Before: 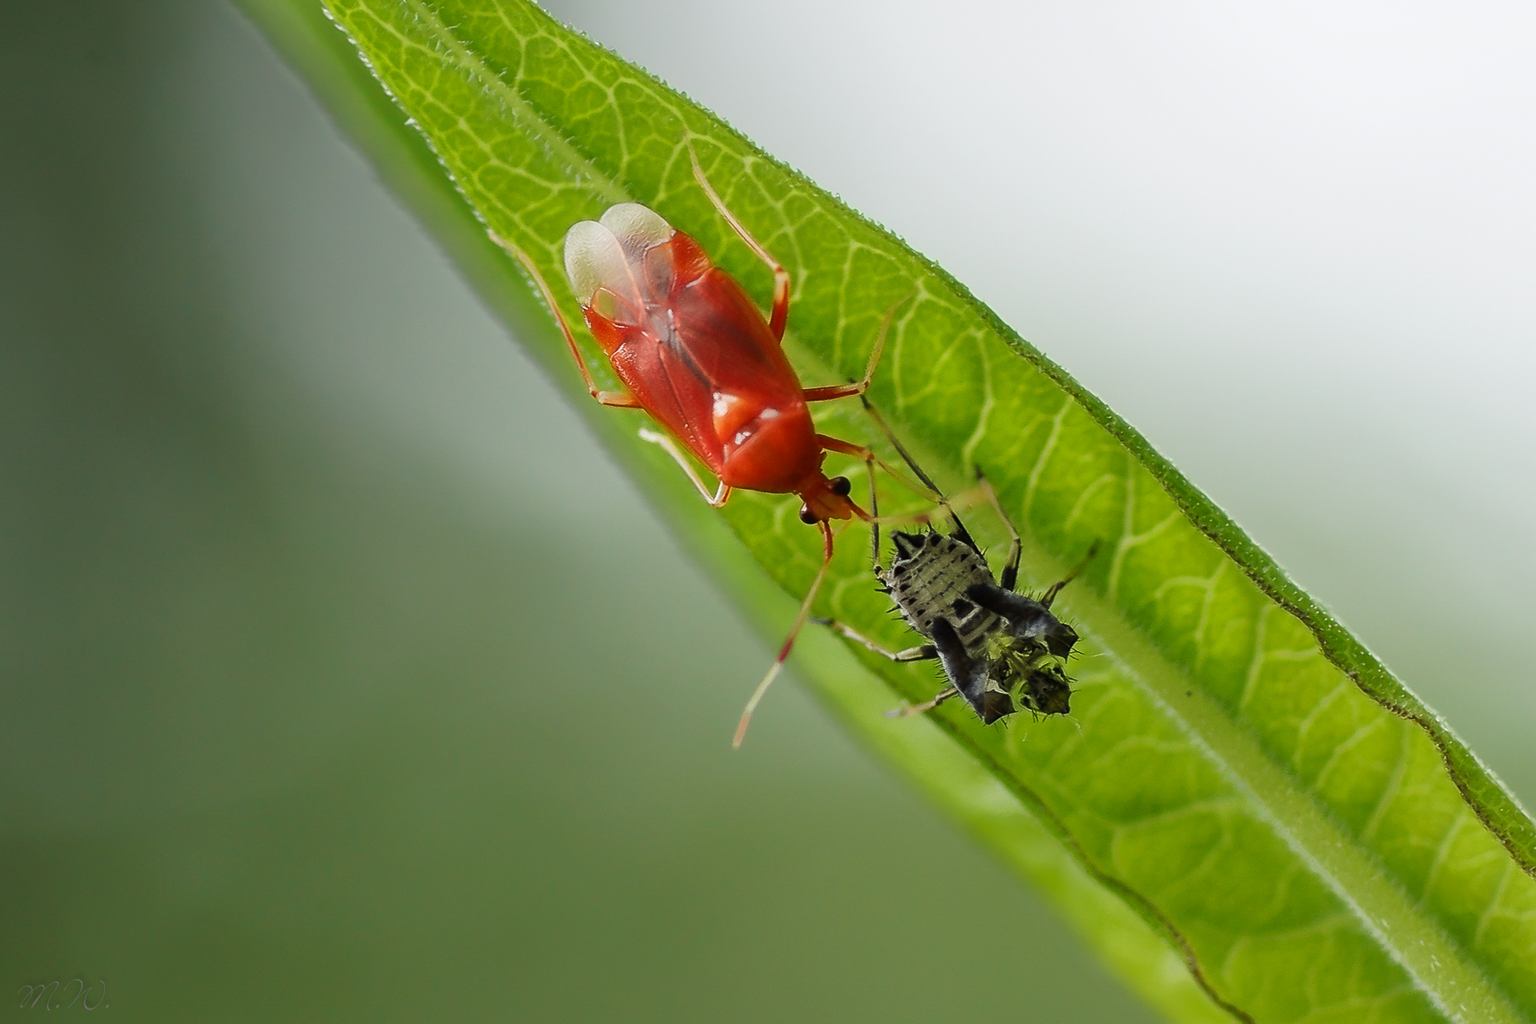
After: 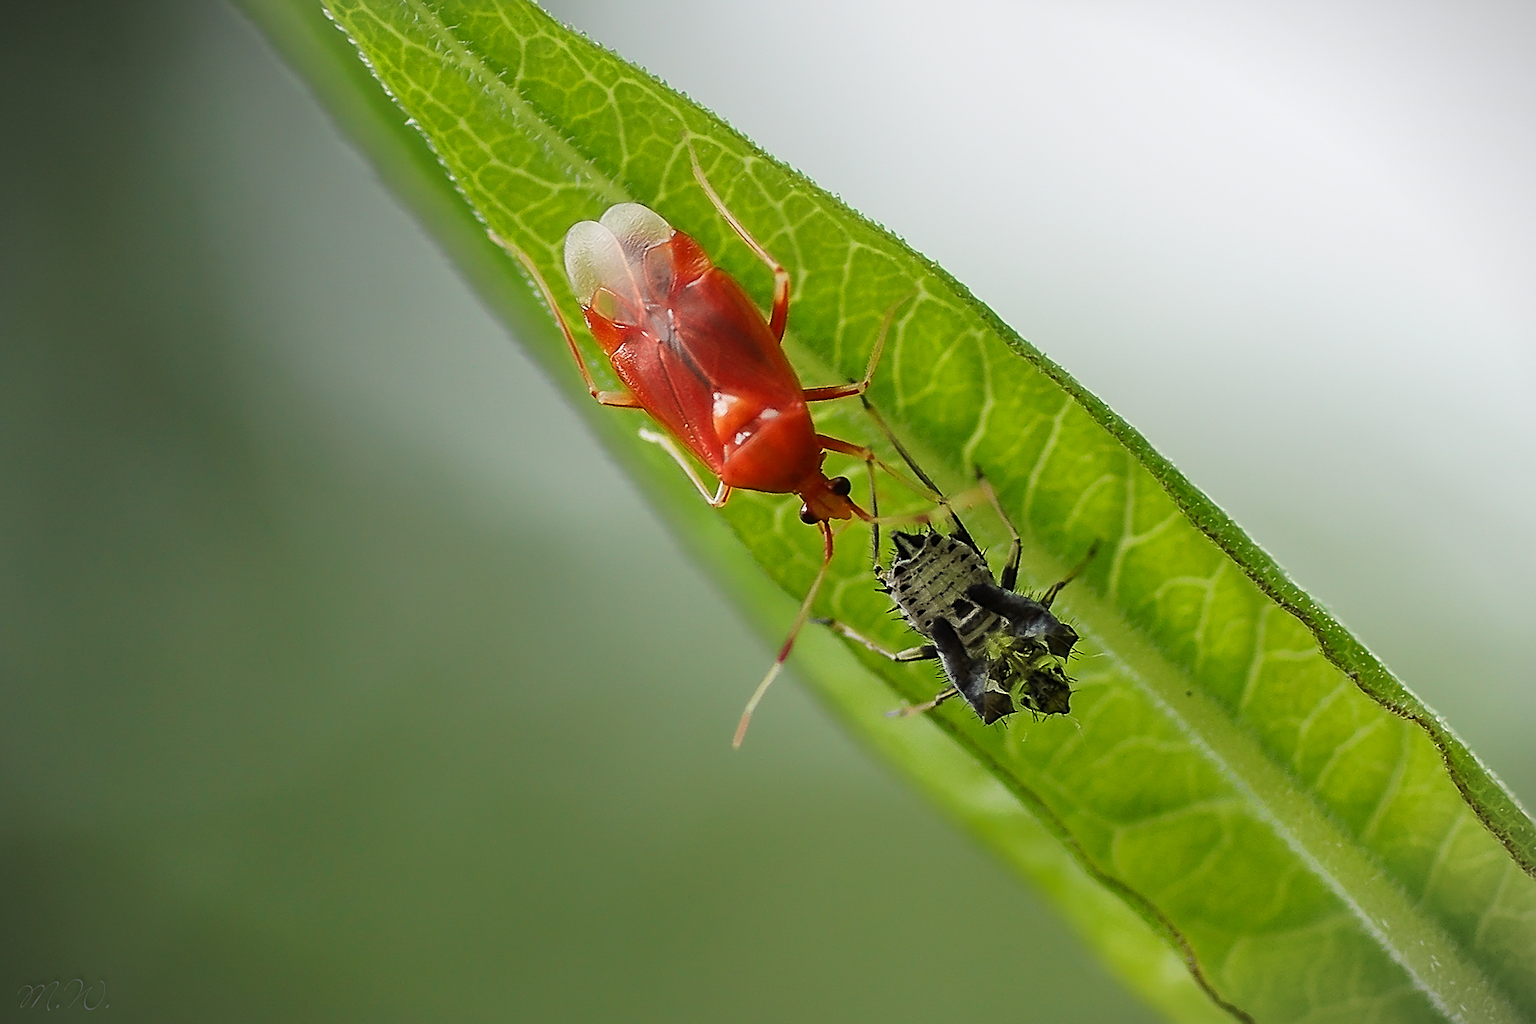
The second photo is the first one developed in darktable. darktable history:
vignetting: fall-off start 100.65%, width/height ratio 1.308, unbound false
sharpen: on, module defaults
